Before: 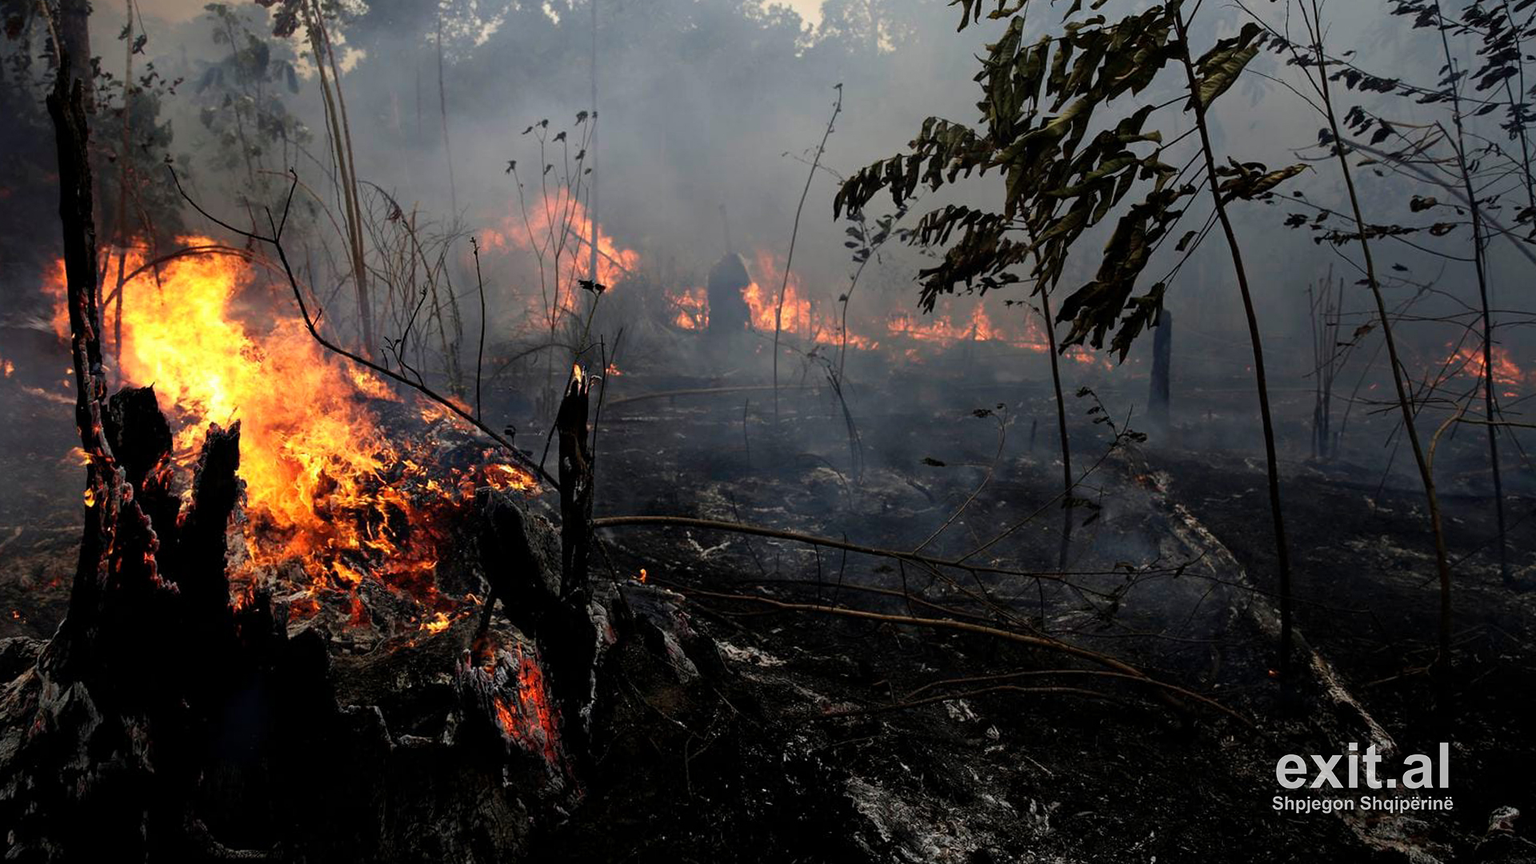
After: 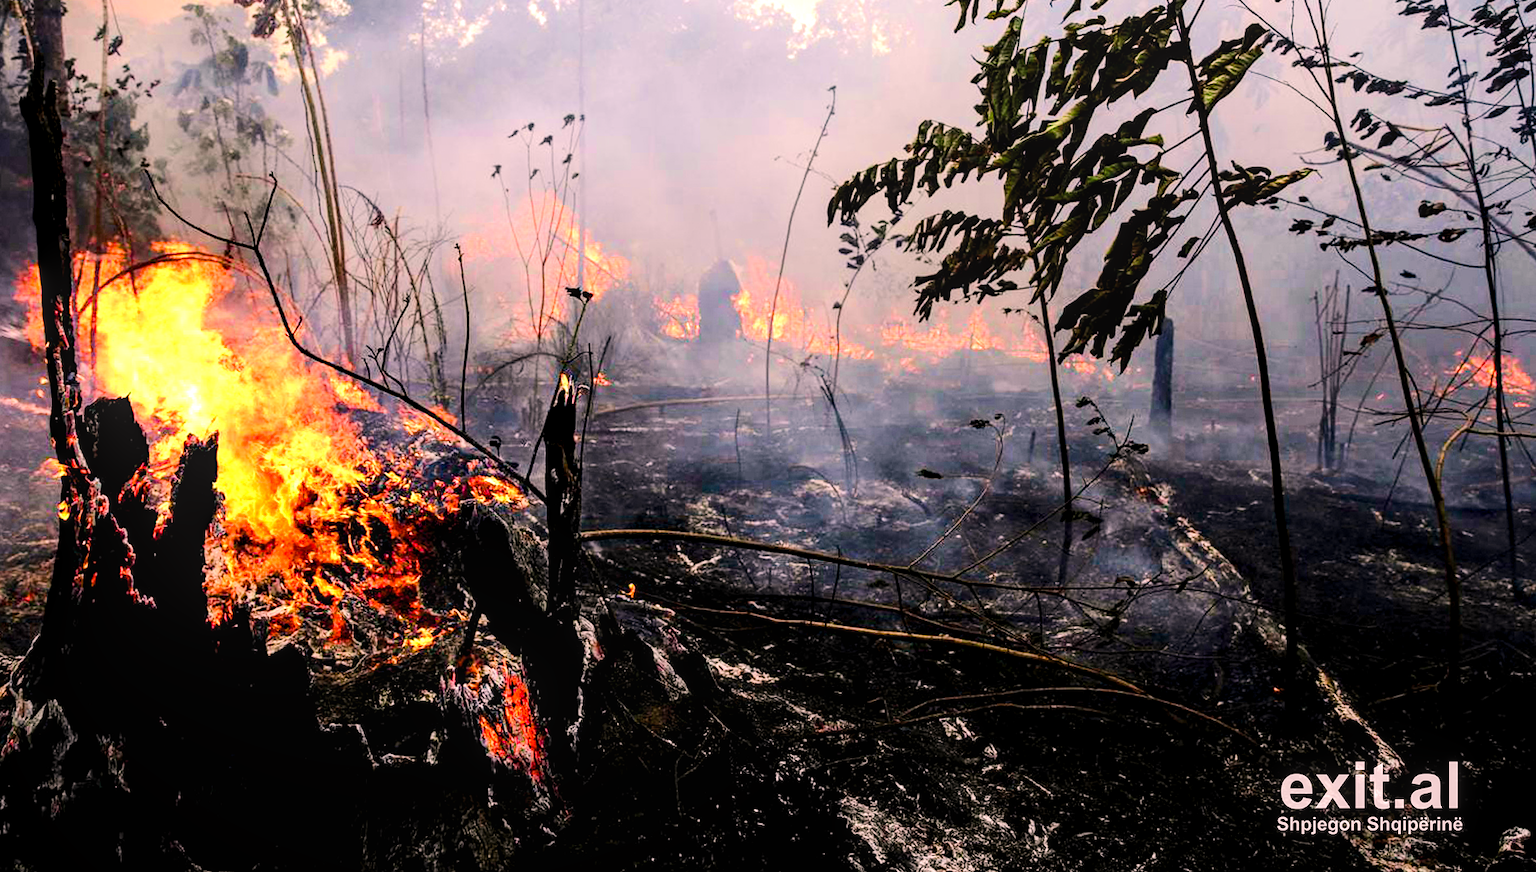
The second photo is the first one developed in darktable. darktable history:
color balance rgb: global offset › luminance -0.287%, global offset › hue 258.51°, perceptual saturation grading › global saturation 0.334%, perceptual saturation grading › highlights -16.93%, perceptual saturation grading › mid-tones 33.63%, perceptual saturation grading › shadows 50.337%, perceptual brilliance grading › highlights 8.253%, perceptual brilliance grading › mid-tones 4.059%, perceptual brilliance grading › shadows 1.168%, global vibrance 20%
exposure: exposure 0.4 EV, compensate exposure bias true, compensate highlight preservation false
local contrast: on, module defaults
color correction: highlights a* 14.7, highlights b* 4.9
crop and rotate: left 1.793%, right 0.703%, bottom 1.517%
color zones: curves: ch2 [(0, 0.5) (0.143, 0.517) (0.286, 0.571) (0.429, 0.522) (0.571, 0.5) (0.714, 0.5) (0.857, 0.5) (1, 0.5)], mix 24.93%
tone equalizer: -7 EV 0.146 EV, -6 EV 0.591 EV, -5 EV 1.15 EV, -4 EV 1.35 EV, -3 EV 1.13 EV, -2 EV 0.6 EV, -1 EV 0.15 EV, edges refinement/feathering 500, mask exposure compensation -1.57 EV, preserve details no
